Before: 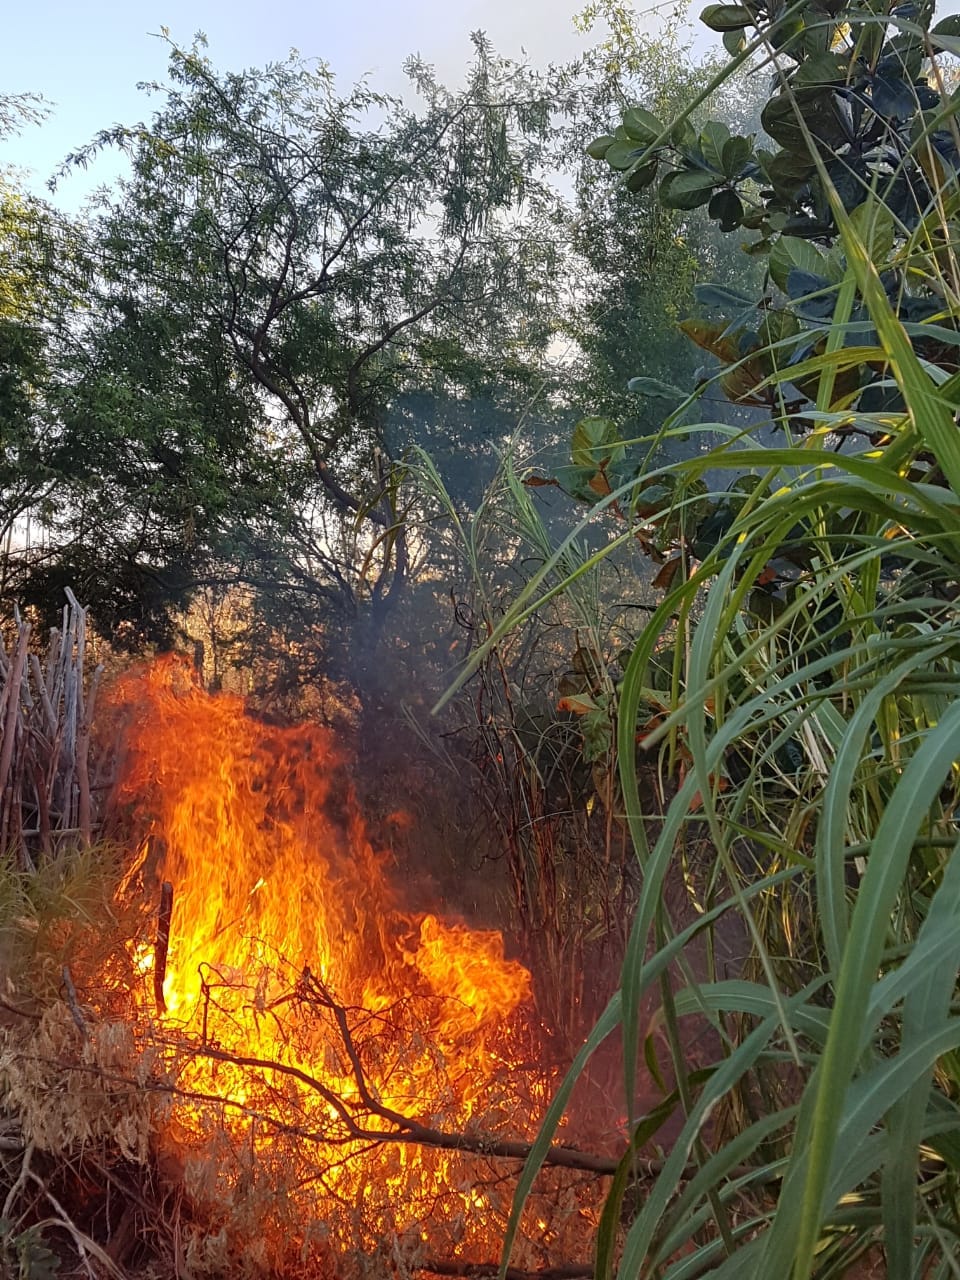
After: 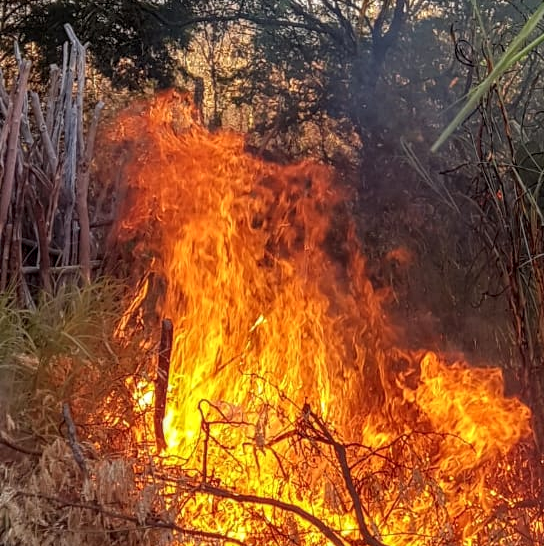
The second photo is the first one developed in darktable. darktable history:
crop: top 43.986%, right 43.333%, bottom 13.332%
local contrast: highlights 3%, shadows 1%, detail 133%
